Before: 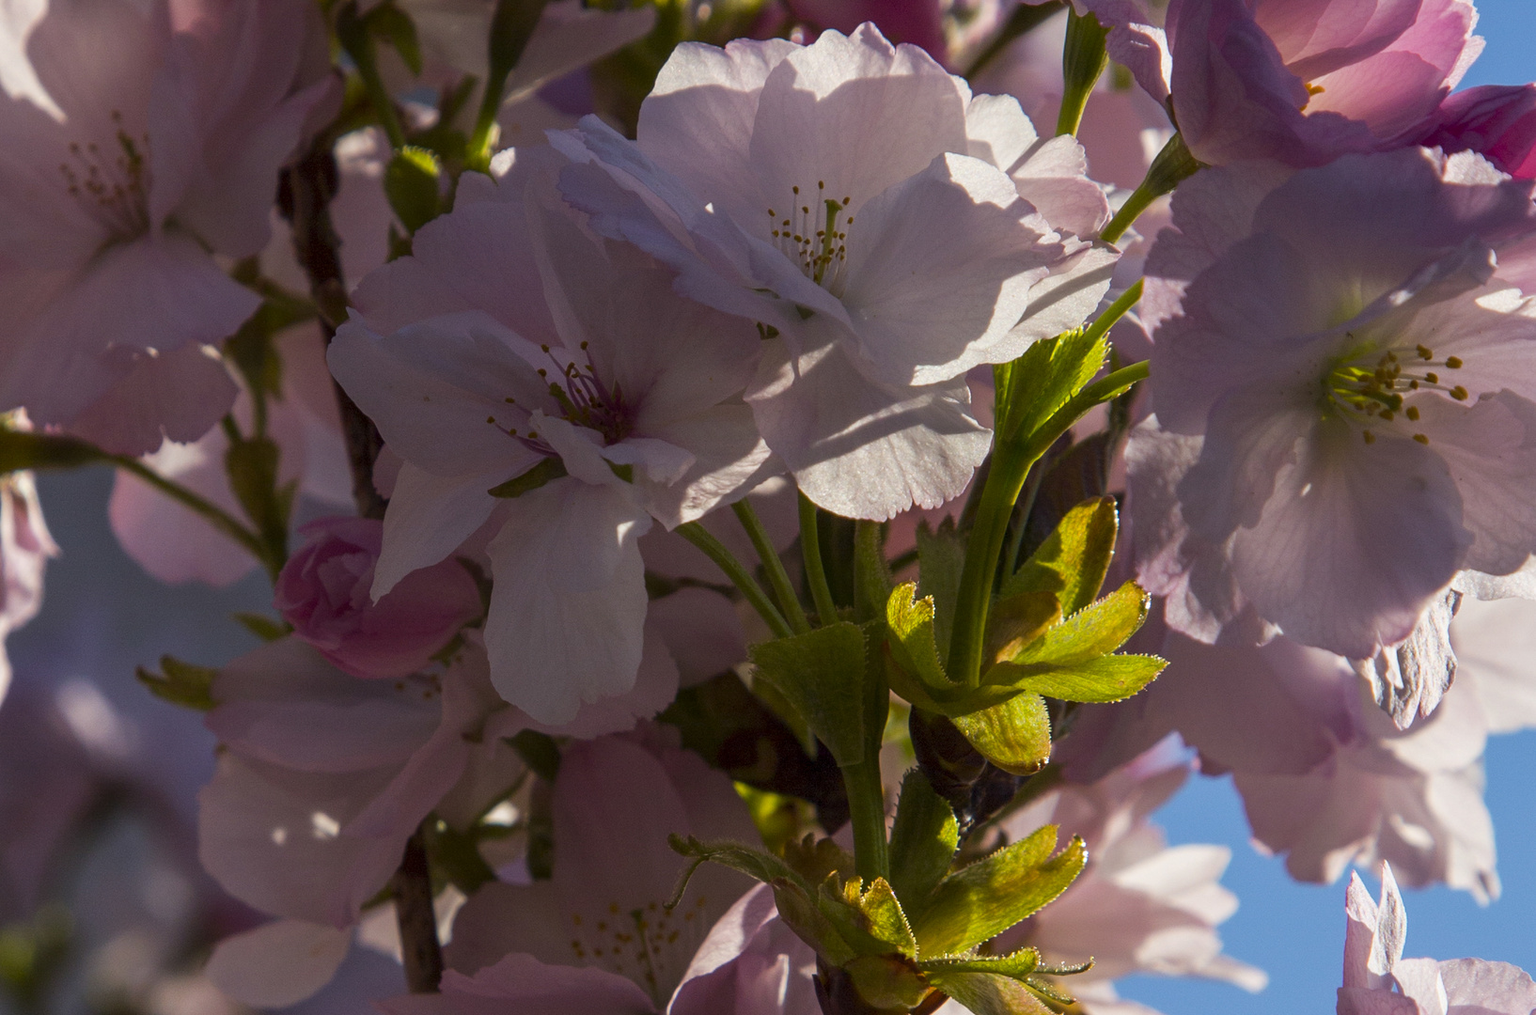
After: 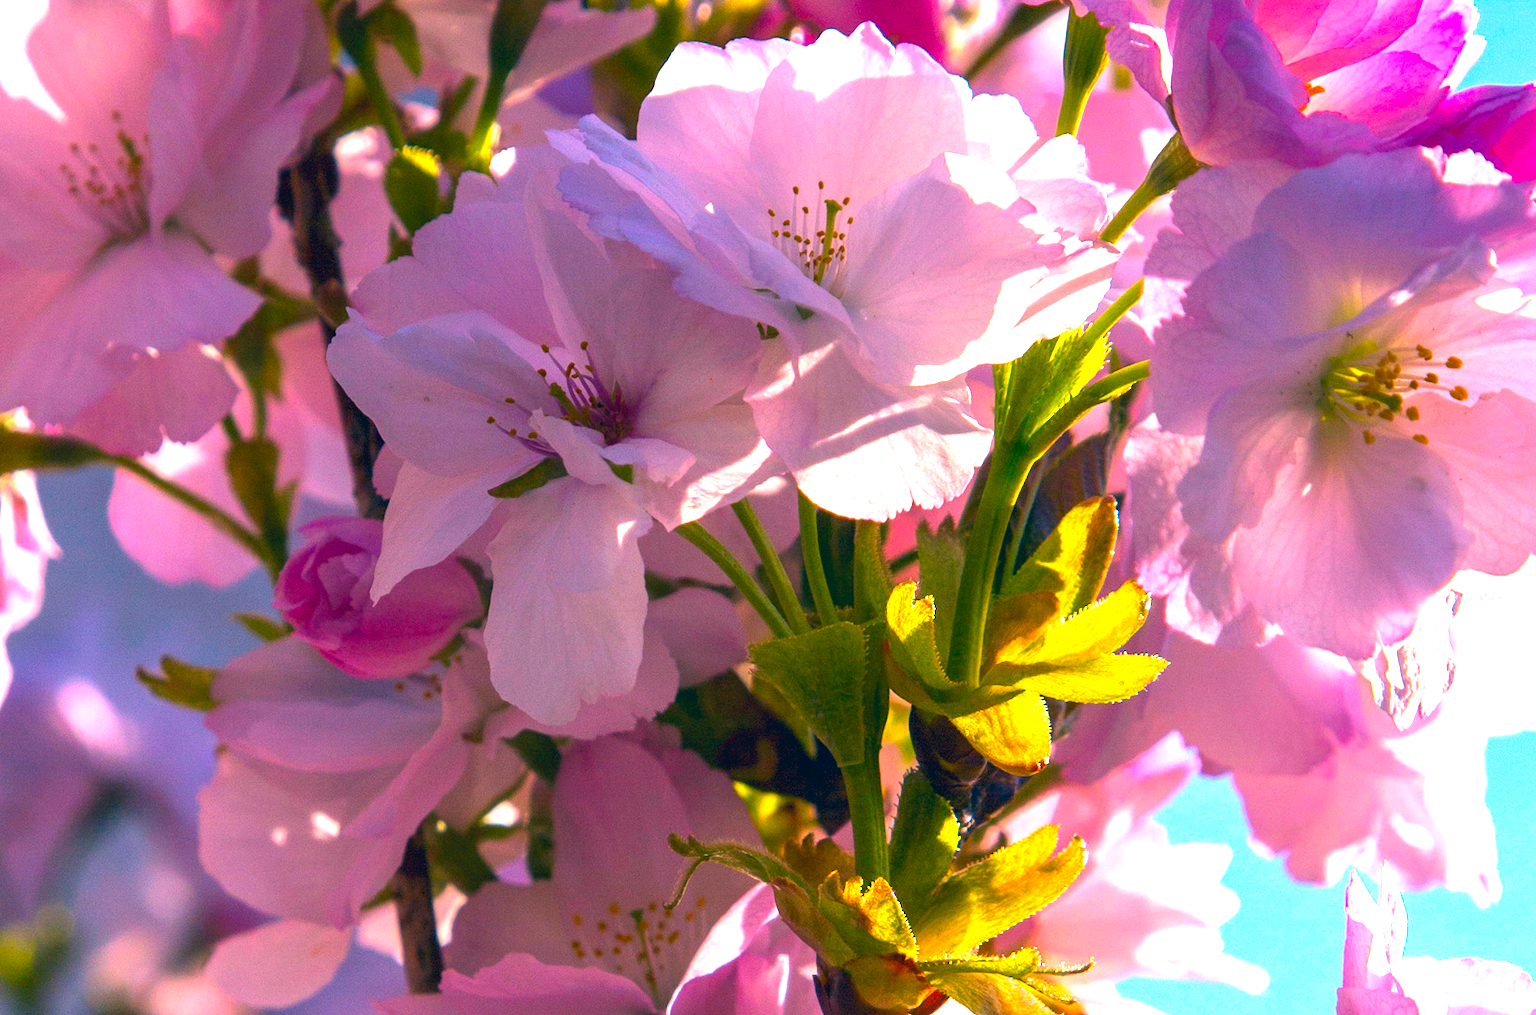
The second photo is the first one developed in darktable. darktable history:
exposure: black level correction 0, exposure 1.741 EV, compensate exposure bias true, compensate highlight preservation false
color correction: highlights a* 17.03, highlights b* 0.205, shadows a* -15.38, shadows b* -14.56, saturation 1.5
